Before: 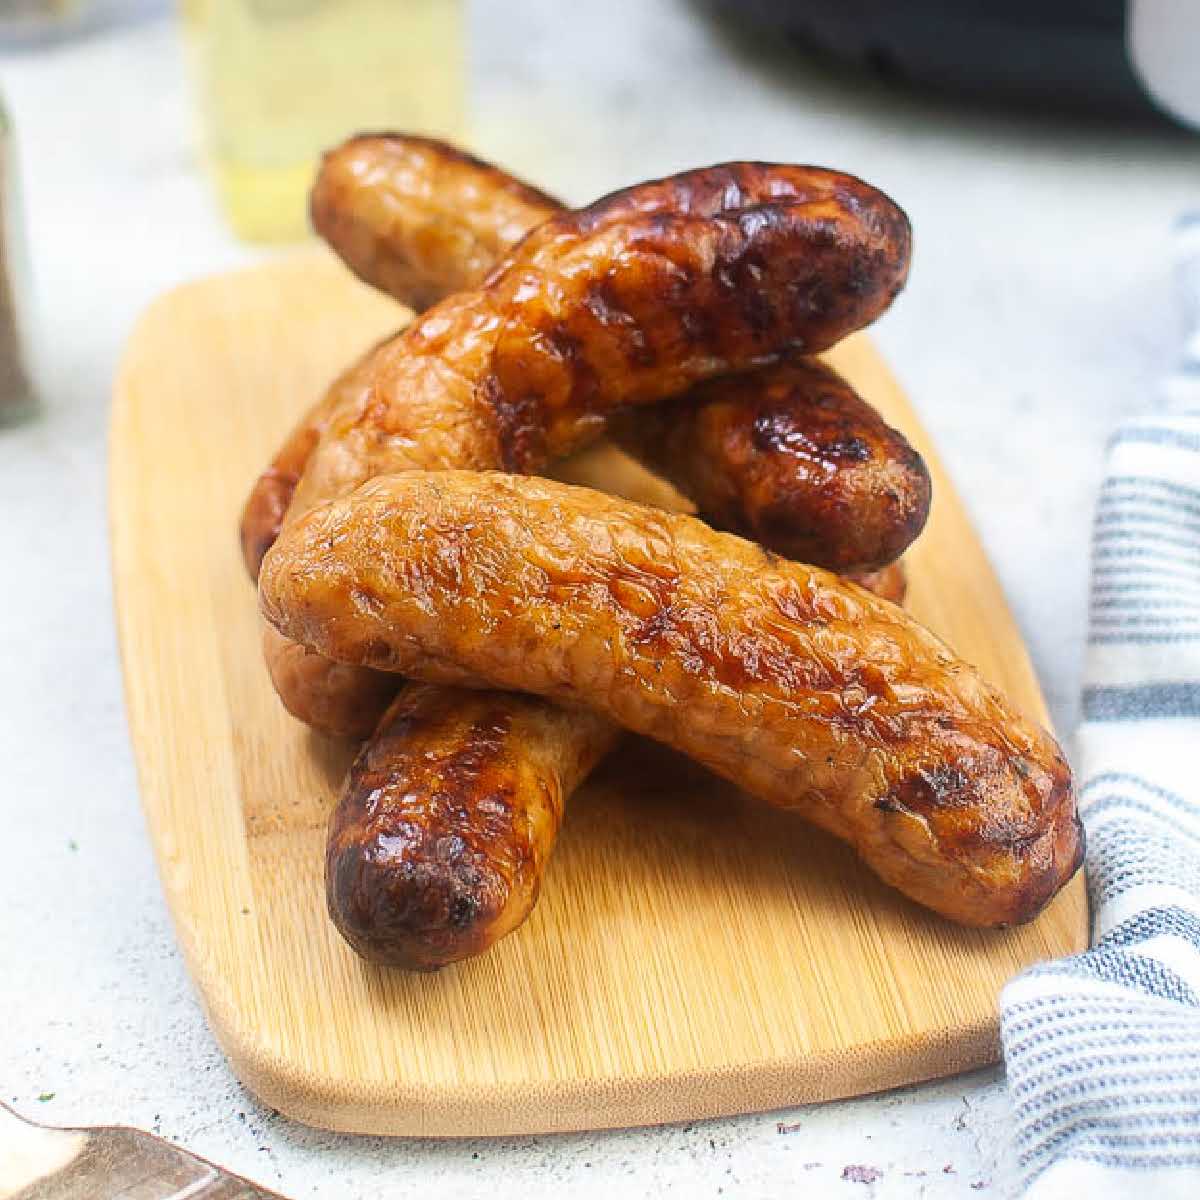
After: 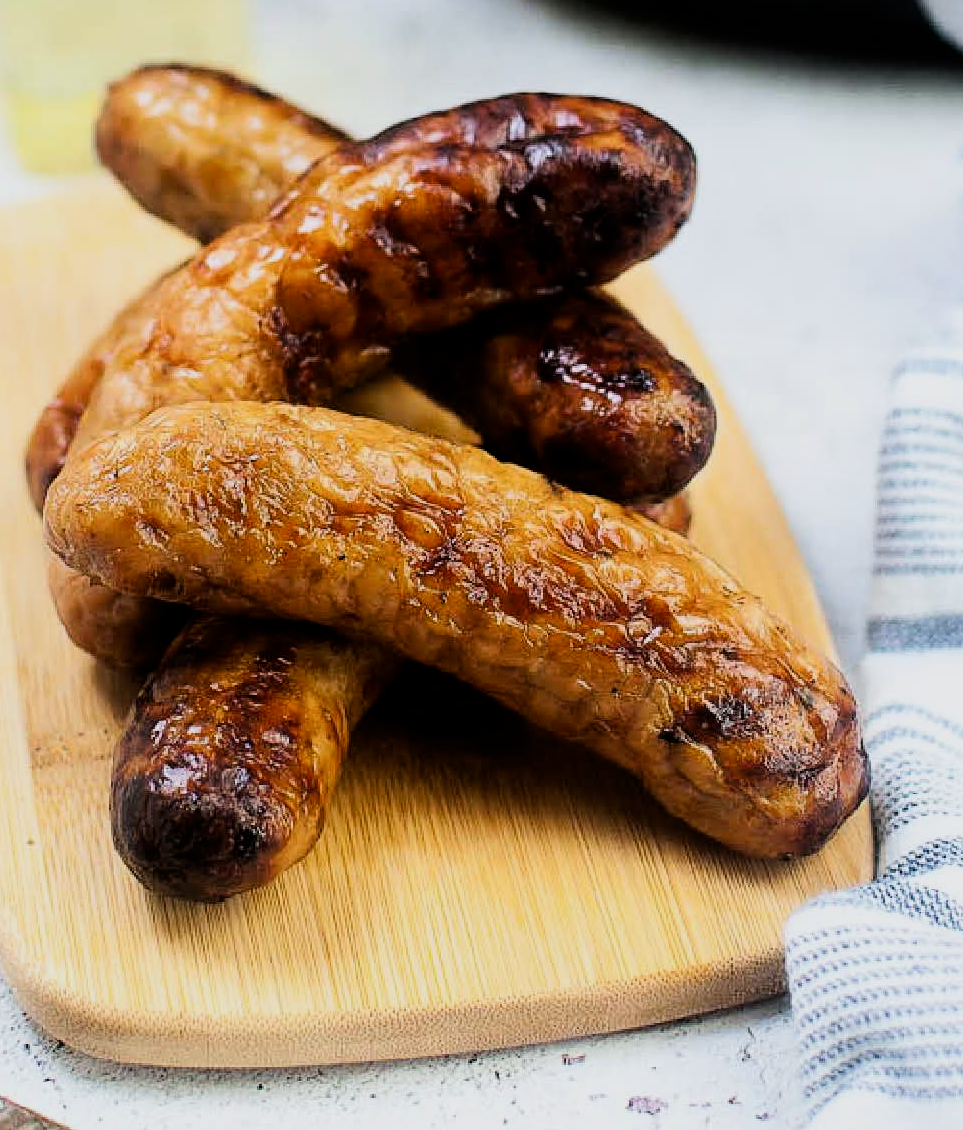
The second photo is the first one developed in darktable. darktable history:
crop and rotate: left 17.959%, top 5.771%, right 1.742%
exposure: black level correction 0.006, exposure -0.226 EV, compensate highlight preservation false
color balance rgb: perceptual saturation grading › global saturation 3.7%, global vibrance 5.56%, contrast 3.24%
white balance: red 0.982, blue 1.018
filmic rgb: black relative exposure -5 EV, white relative exposure 3.5 EV, hardness 3.19, contrast 1.4, highlights saturation mix -50%
